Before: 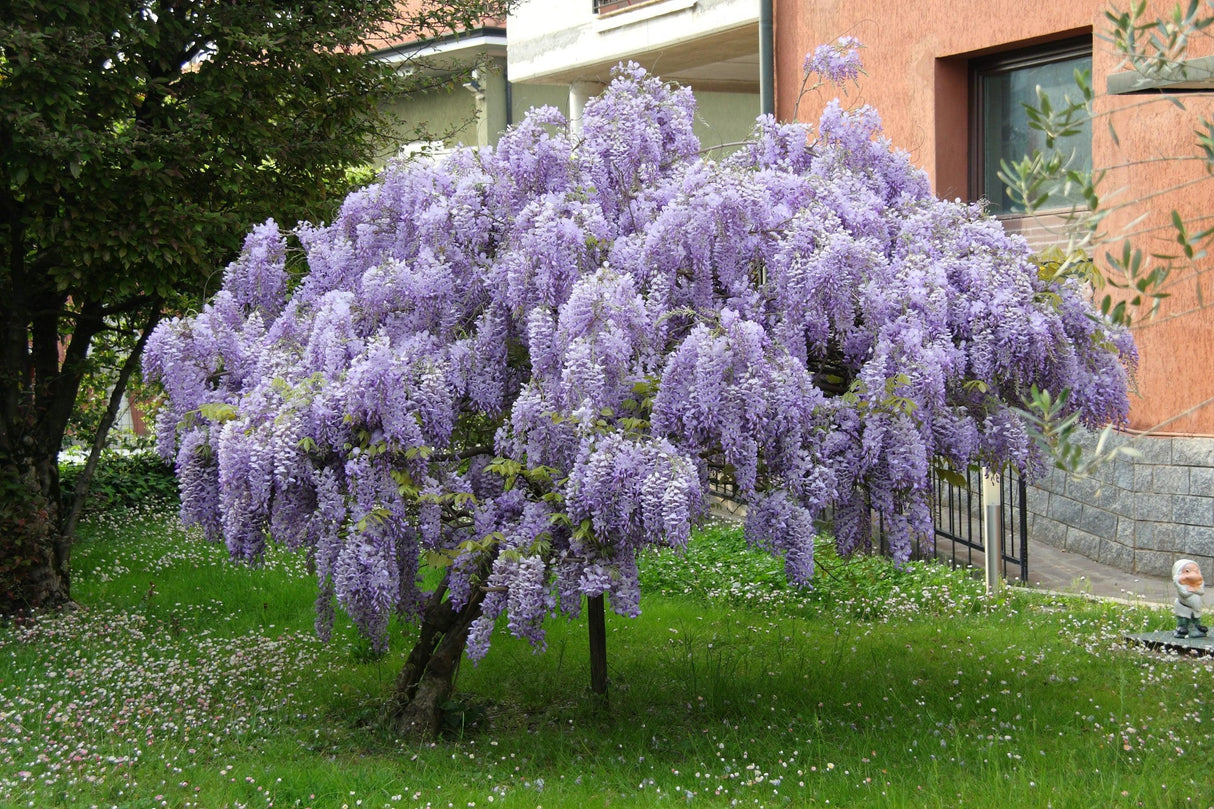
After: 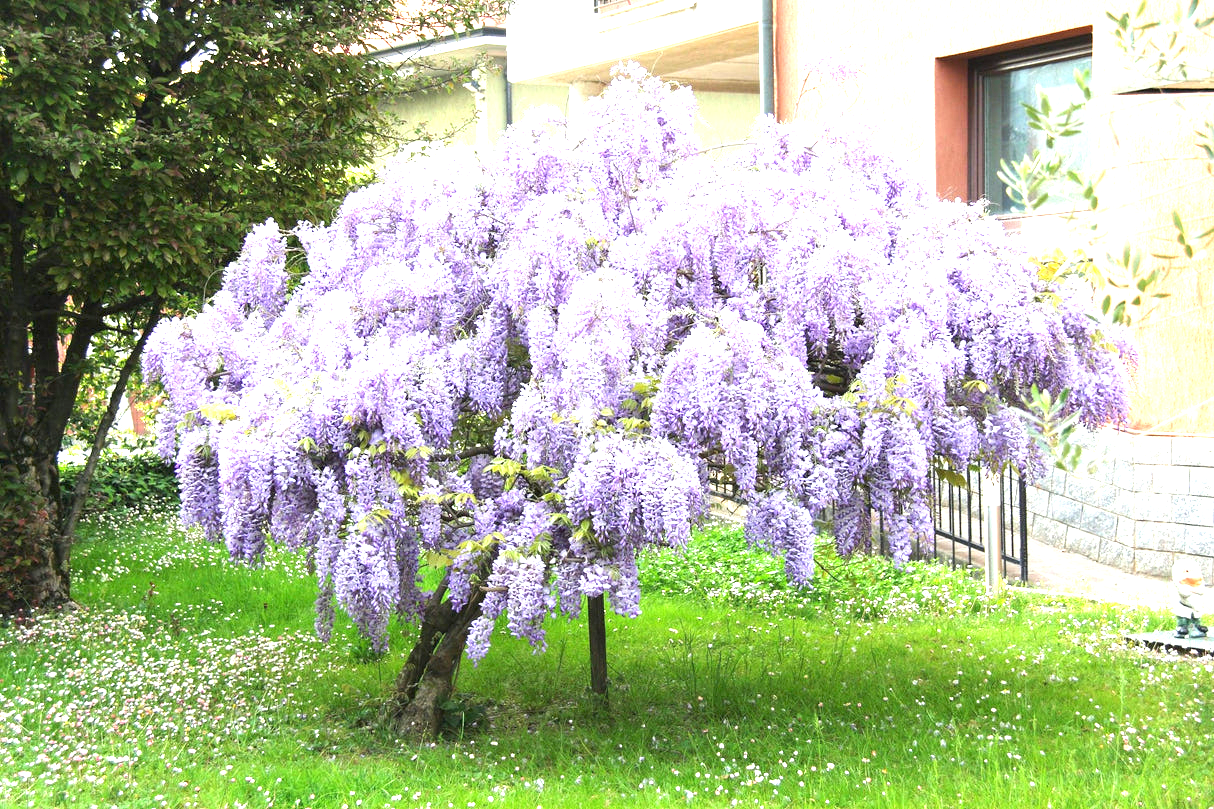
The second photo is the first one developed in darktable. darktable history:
exposure: black level correction 0, exposure 1.939 EV, compensate exposure bias true, compensate highlight preservation false
